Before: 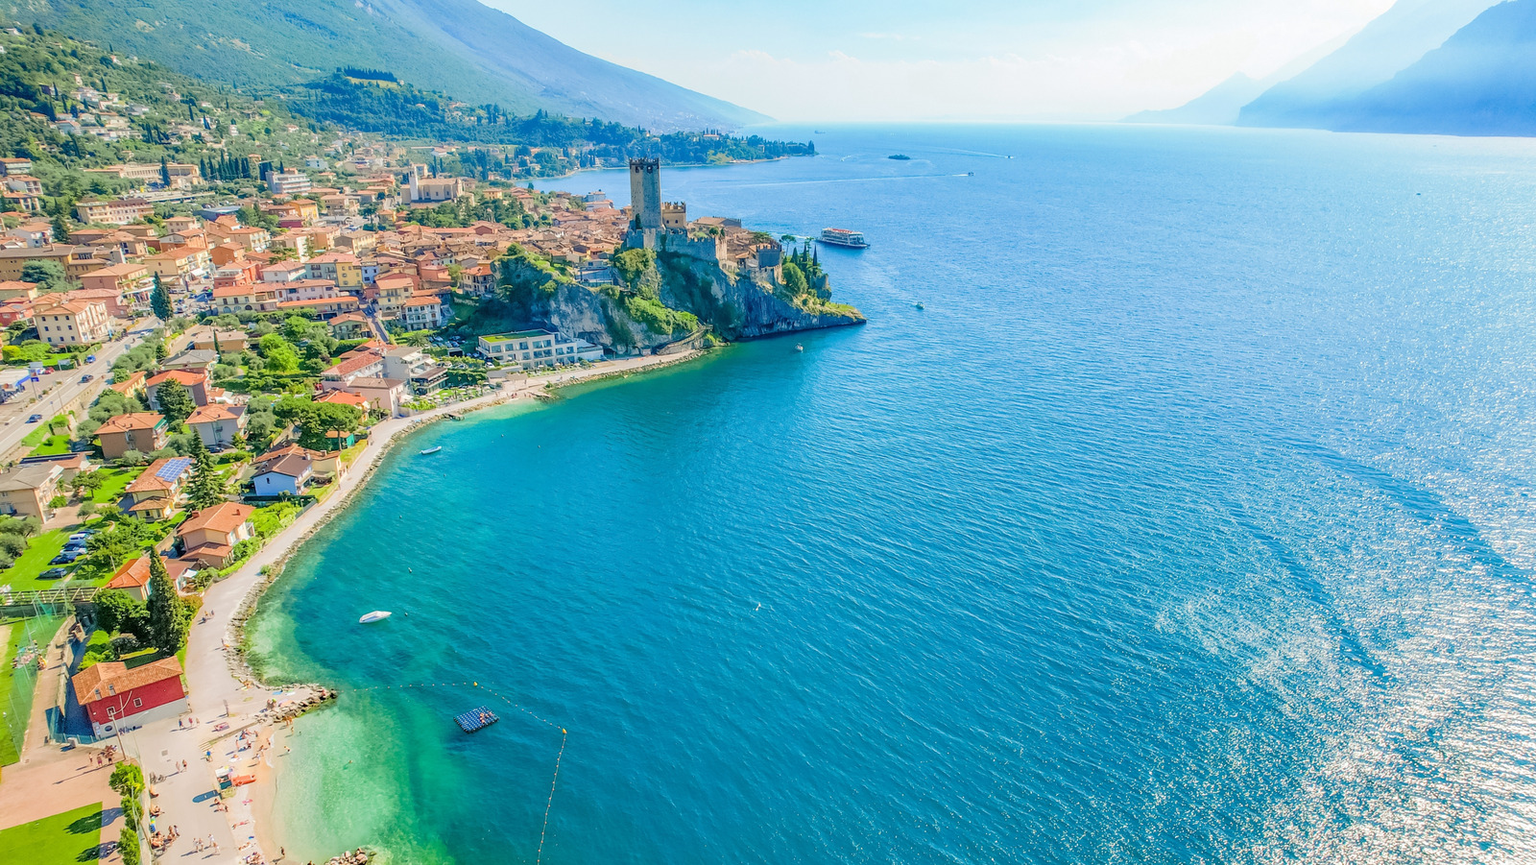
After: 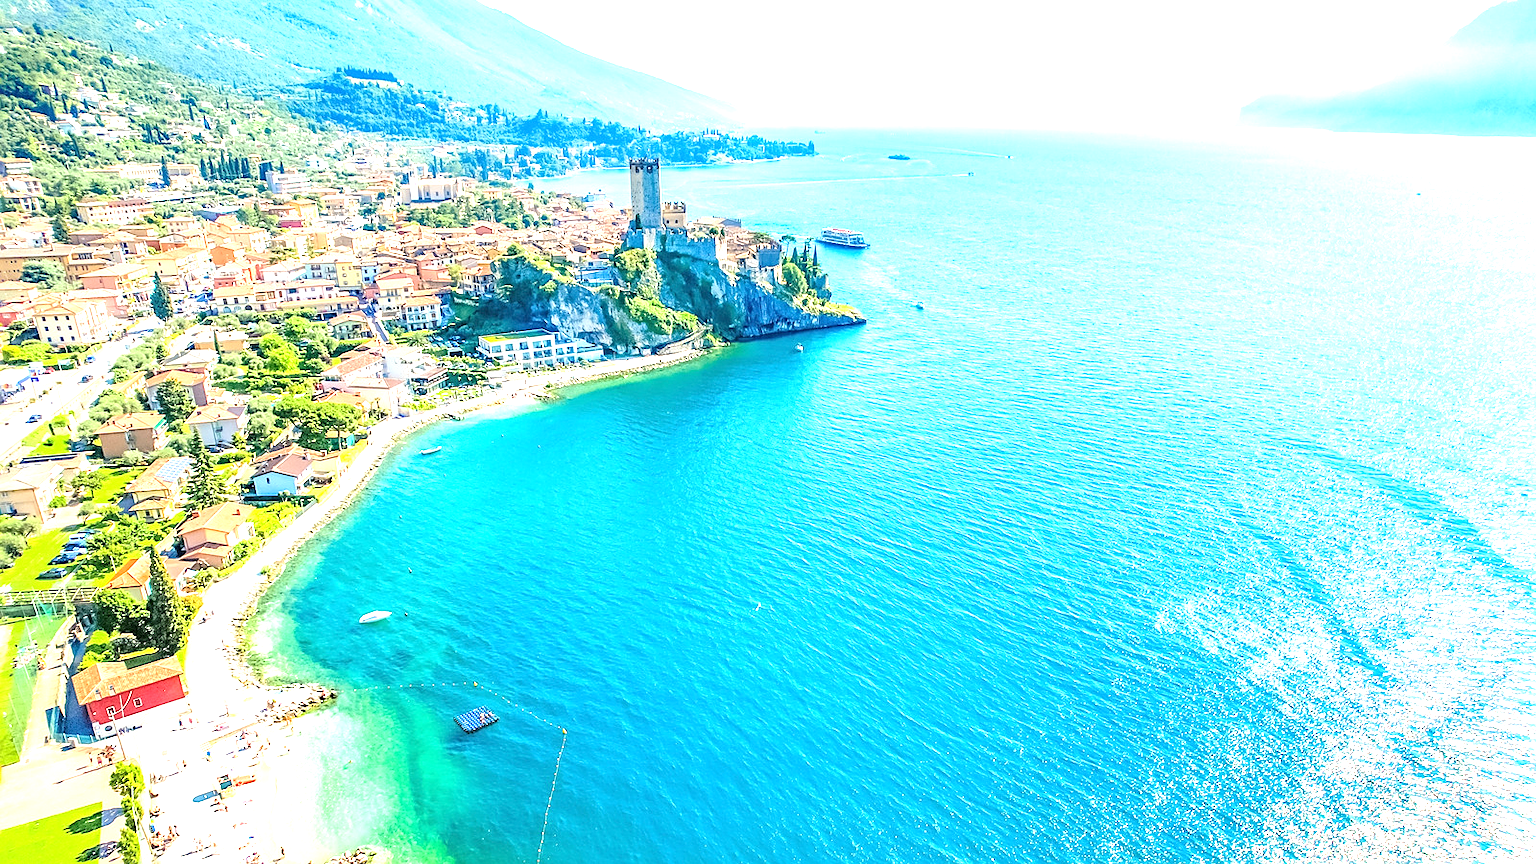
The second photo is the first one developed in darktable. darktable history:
exposure: black level correction 0, exposure 1.45 EV, compensate exposure bias true, compensate highlight preservation false
sharpen: radius 1.864, amount 0.398, threshold 1.271
